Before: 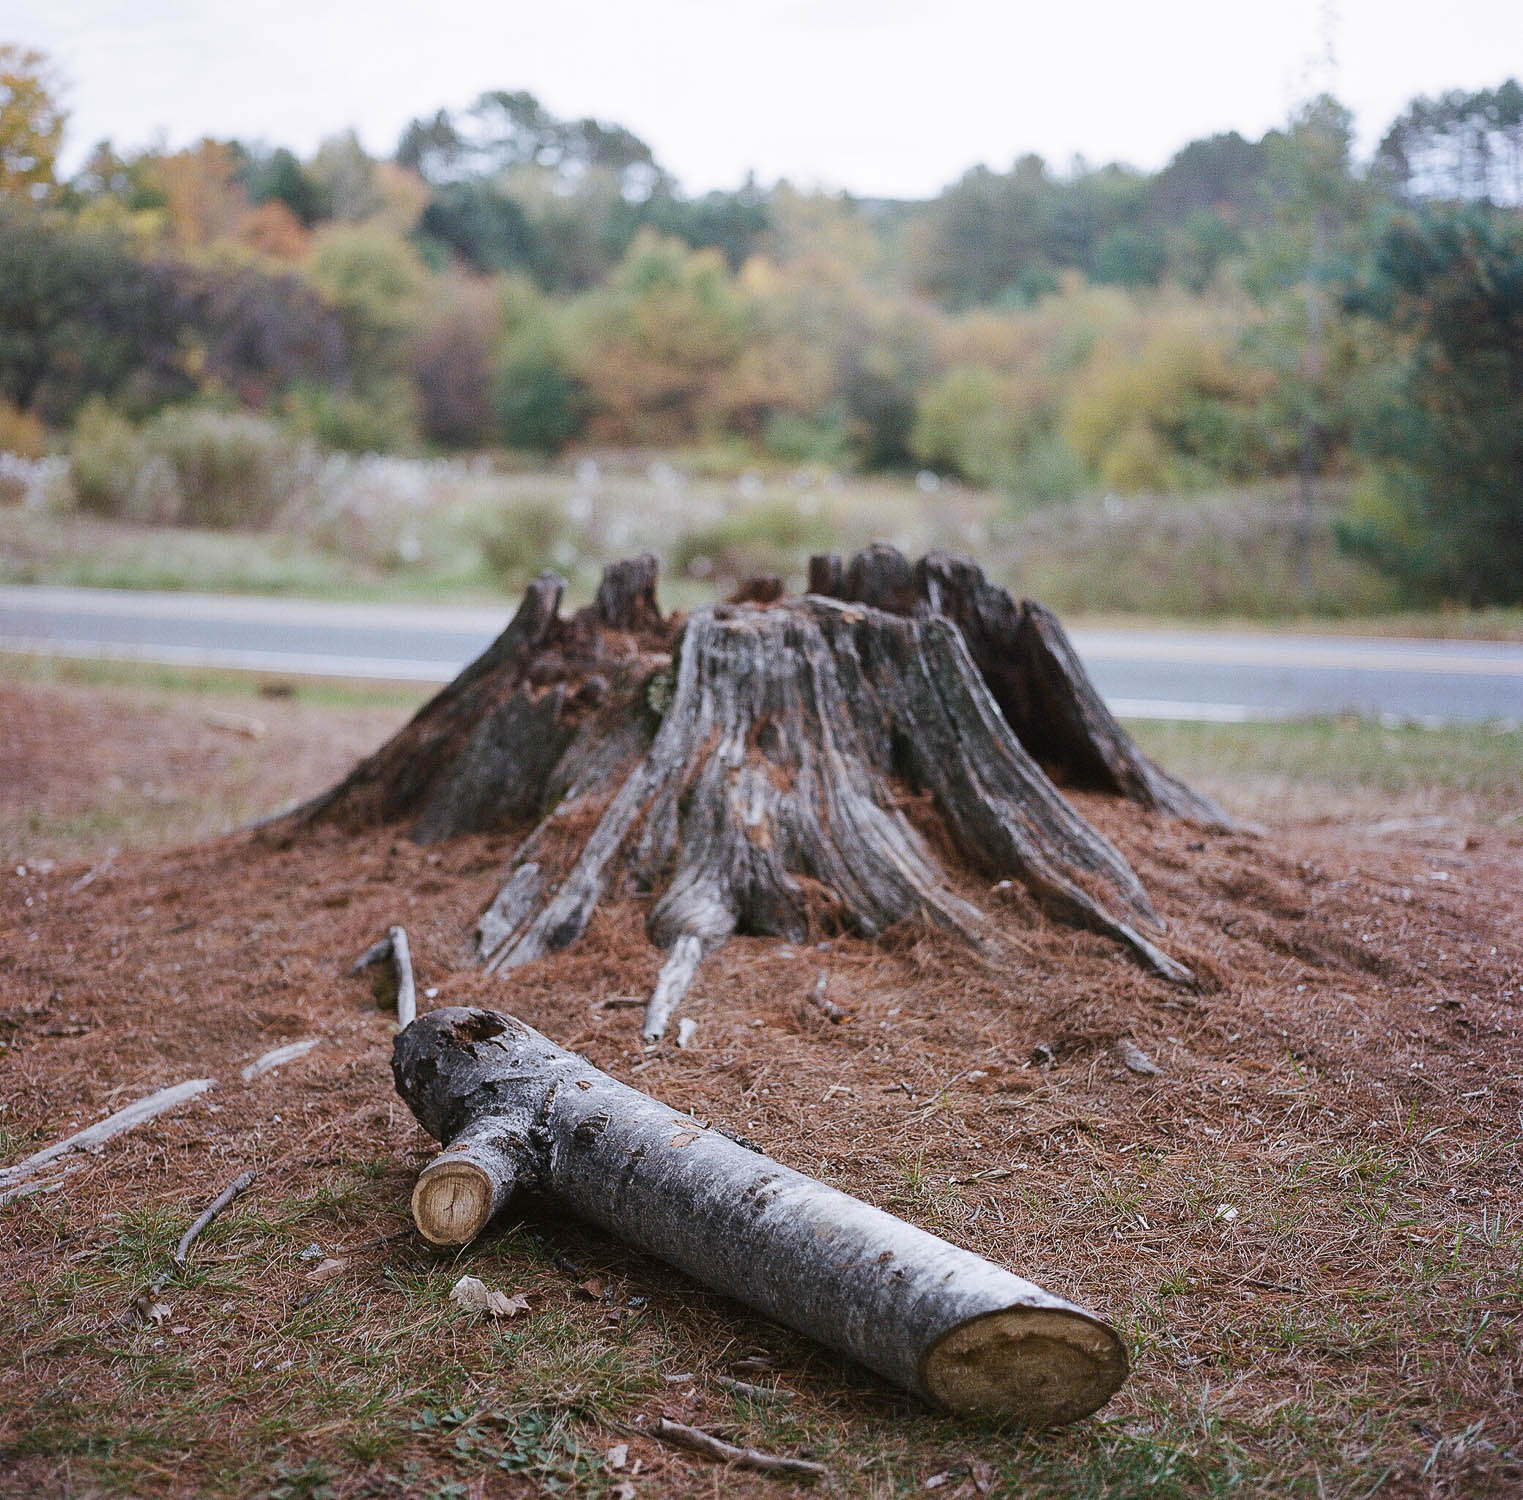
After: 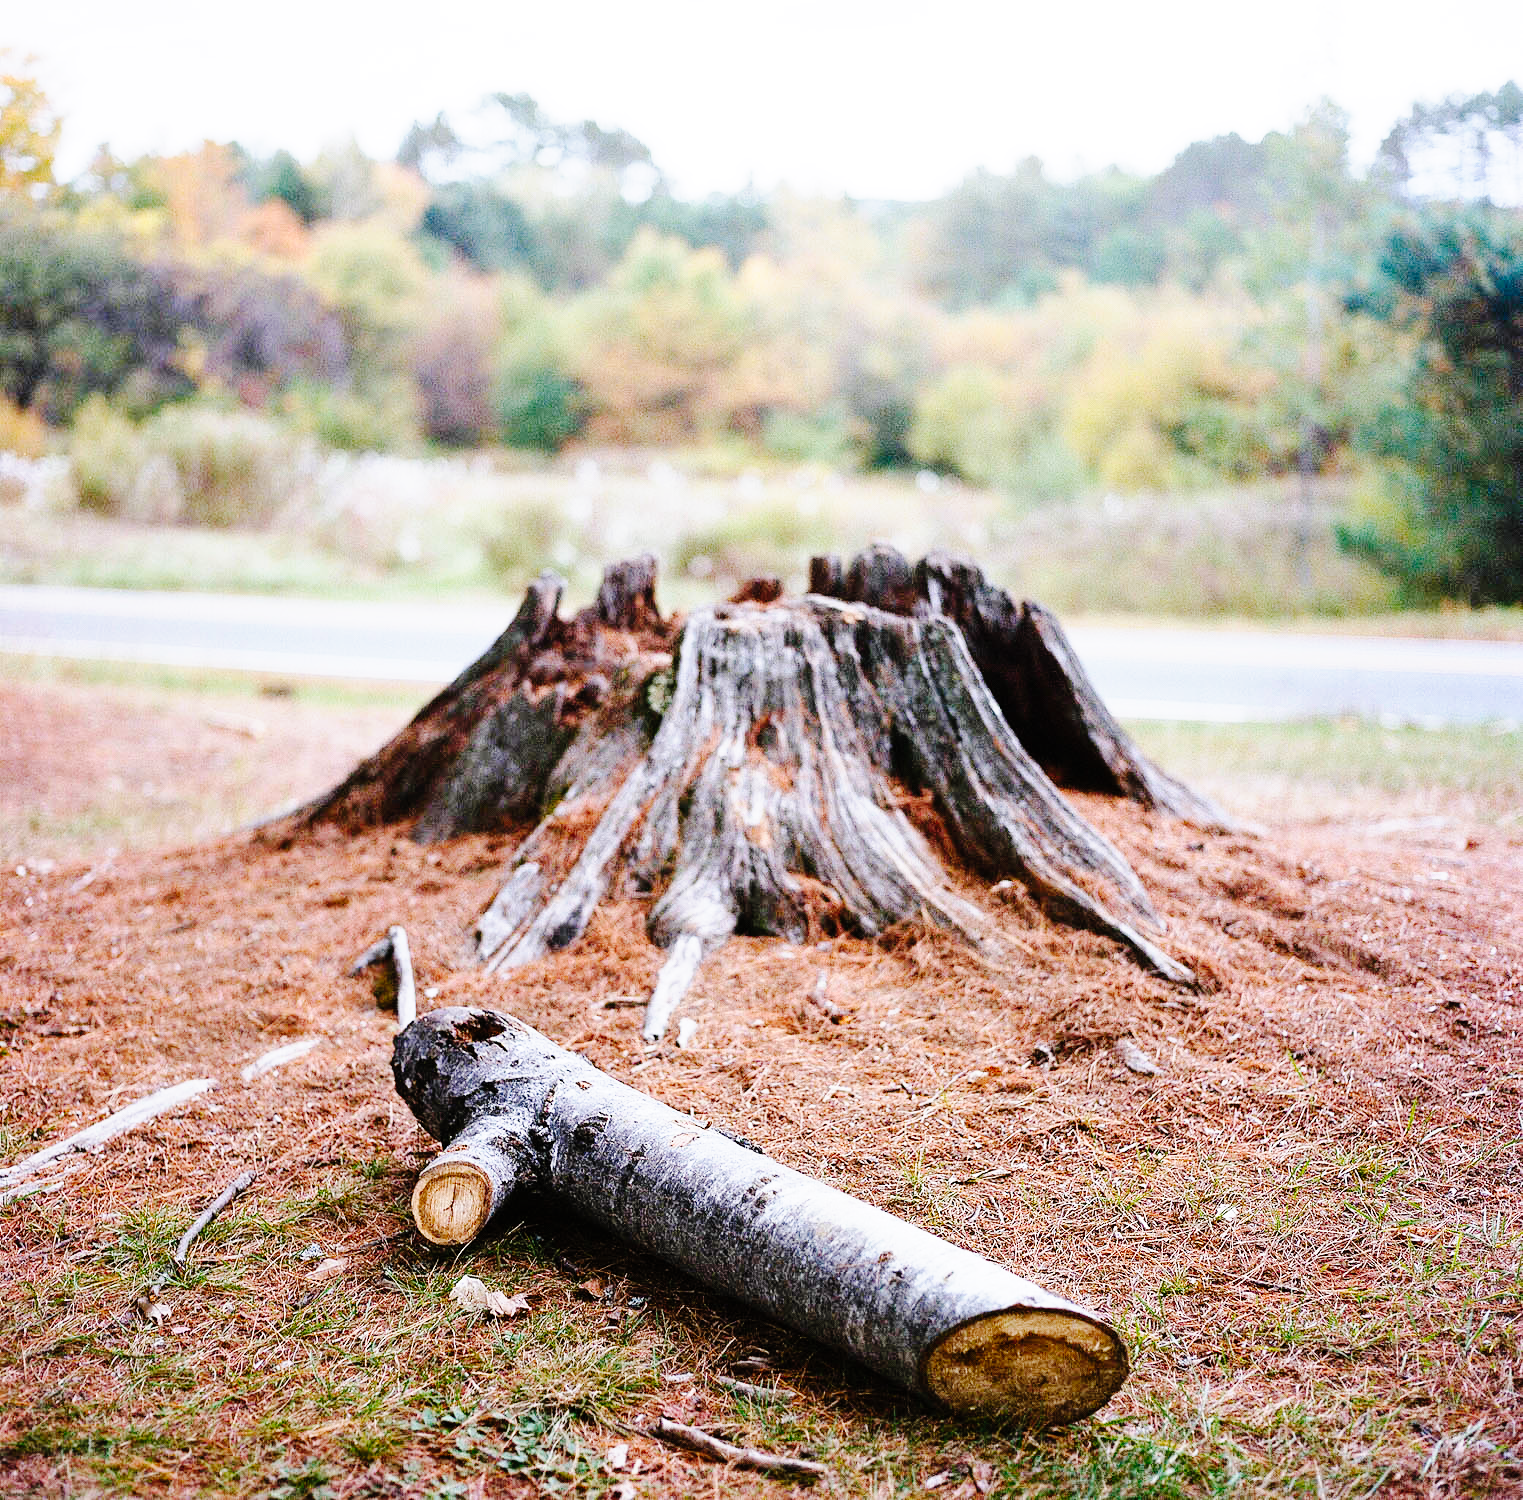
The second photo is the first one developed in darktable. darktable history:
tone curve: curves: ch0 [(0, 0) (0.003, 0) (0.011, 0.002) (0.025, 0.004) (0.044, 0.007) (0.069, 0.015) (0.1, 0.025) (0.136, 0.04) (0.177, 0.09) (0.224, 0.152) (0.277, 0.239) (0.335, 0.335) (0.399, 0.43) (0.468, 0.524) (0.543, 0.621) (0.623, 0.712) (0.709, 0.792) (0.801, 0.871) (0.898, 0.951) (1, 1)], preserve colors none
contrast brightness saturation: contrast 0.03, brightness 0.057, saturation 0.125
base curve: curves: ch0 [(0, 0) (0.028, 0.03) (0.121, 0.232) (0.46, 0.748) (0.859, 0.968) (1, 1)], preserve colors none
